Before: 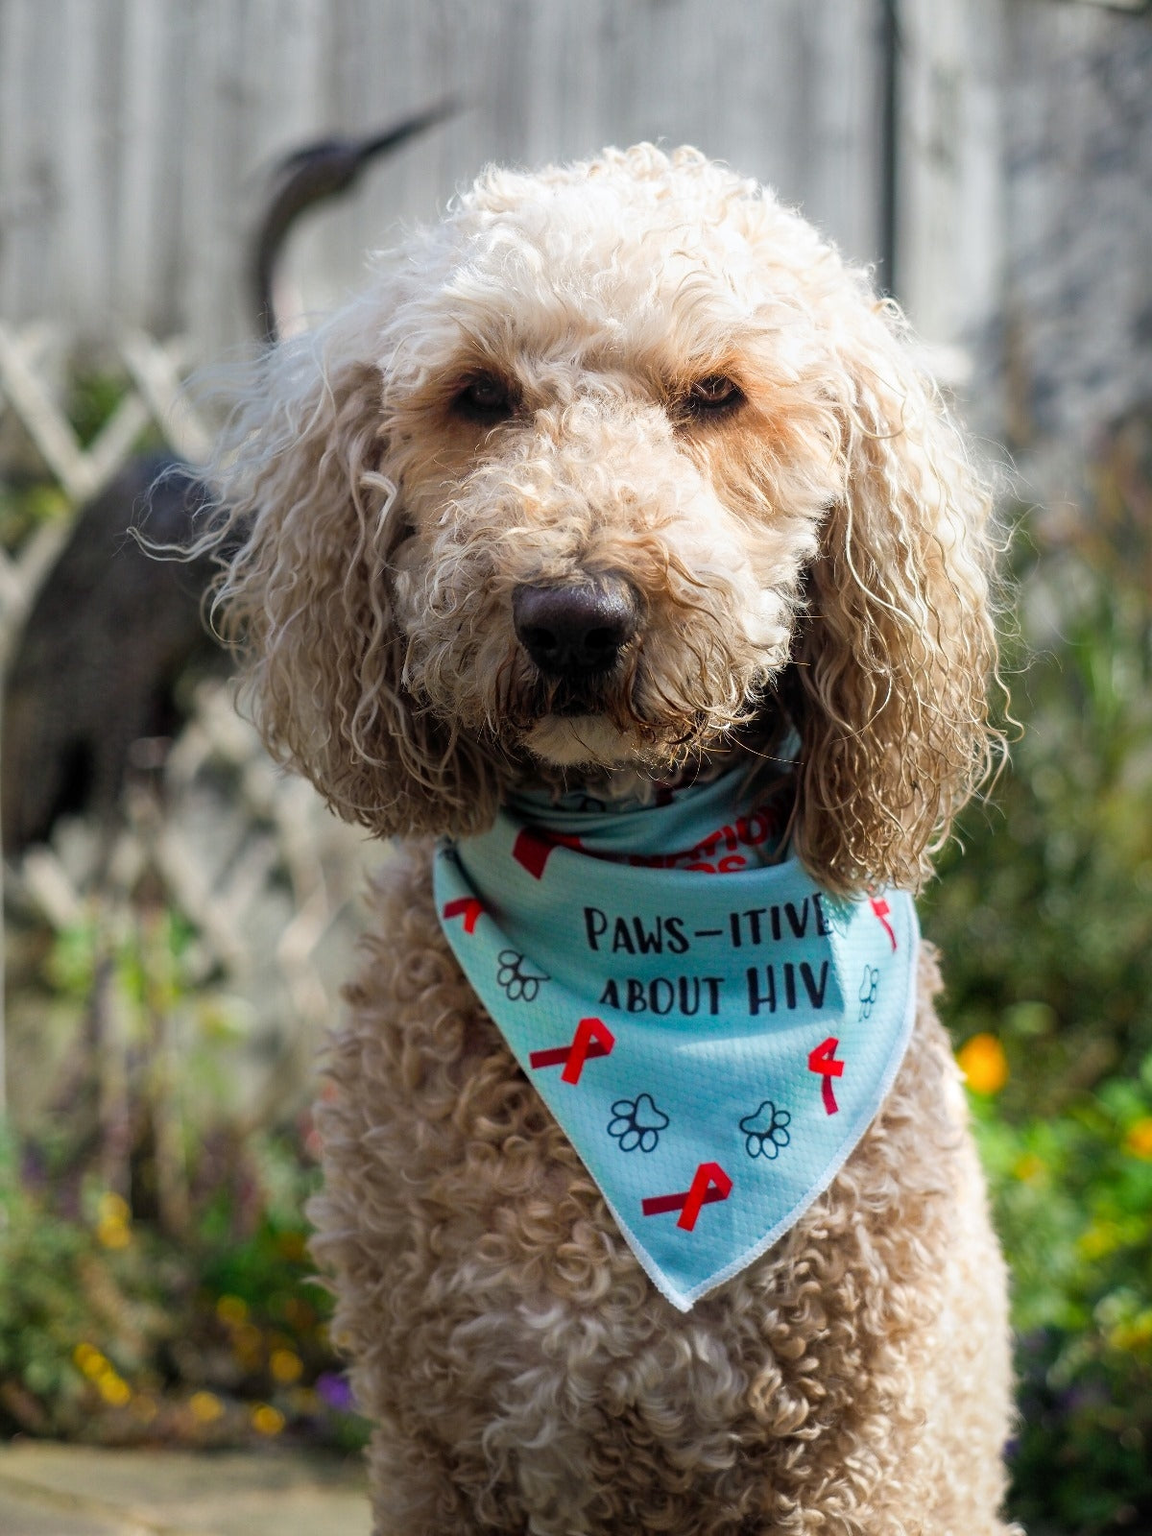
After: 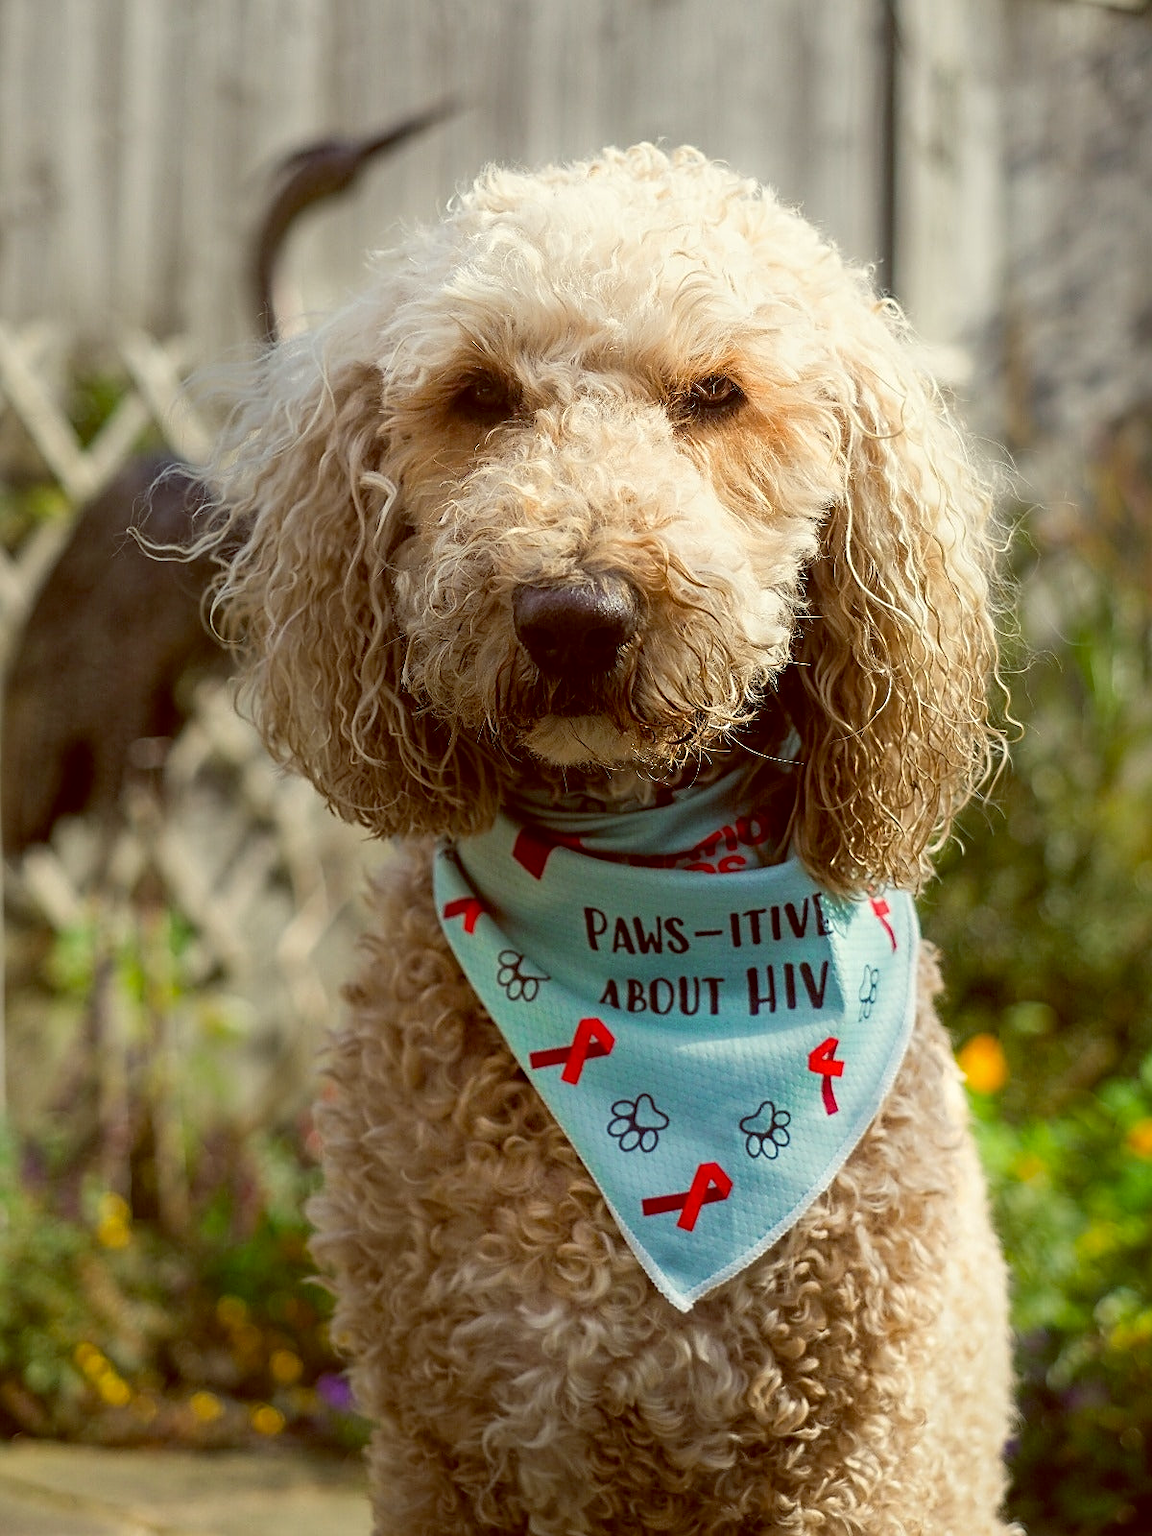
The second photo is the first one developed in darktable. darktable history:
color balance: lift [1.001, 1.007, 1, 0.993], gamma [1.023, 1.026, 1.01, 0.974], gain [0.964, 1.059, 1.073, 0.927]
sharpen: on, module defaults
